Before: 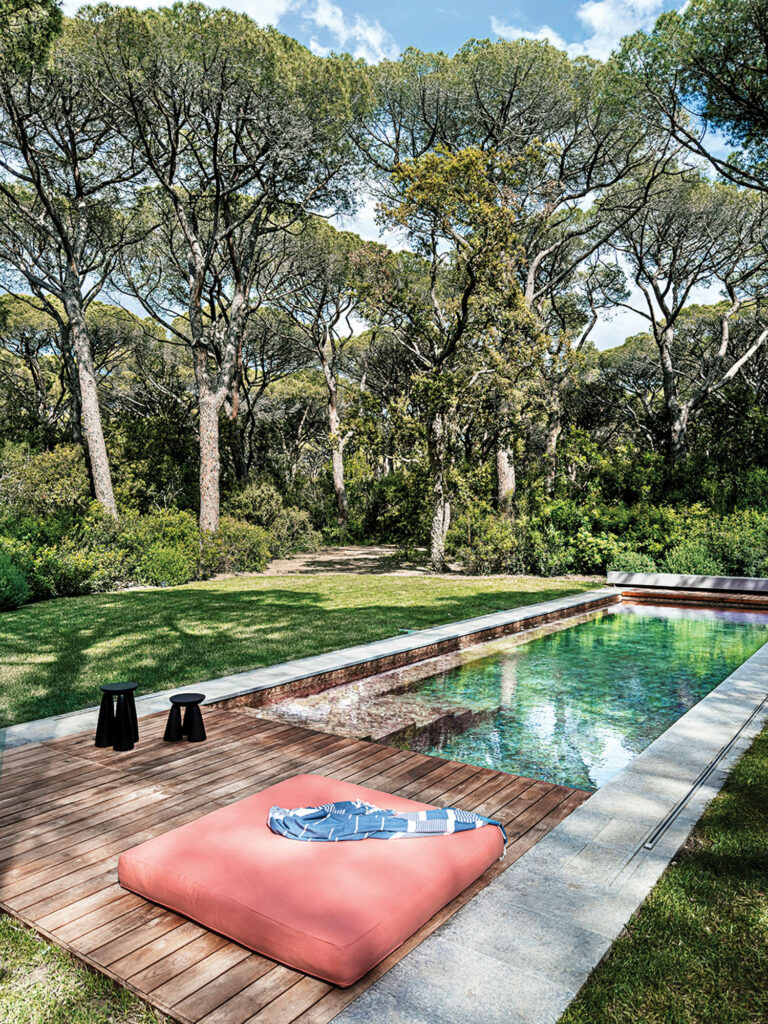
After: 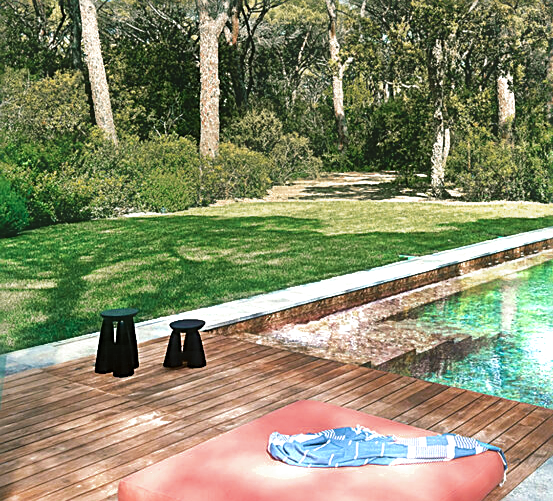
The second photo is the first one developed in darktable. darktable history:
levels: mode automatic, levels [0.012, 0.367, 0.697]
color balance rgb: shadows lift › luminance -7.71%, shadows lift › chroma 2.448%, shadows lift › hue 162.93°, perceptual saturation grading › global saturation 0.241%, perceptual brilliance grading › global brilliance 19.529%
contrast equalizer: octaves 7, y [[0.6 ×6], [0.55 ×6], [0 ×6], [0 ×6], [0 ×6]], mix -0.995
sharpen: on, module defaults
velvia: on, module defaults
color zones: curves: ch0 [(0.11, 0.396) (0.195, 0.36) (0.25, 0.5) (0.303, 0.412) (0.357, 0.544) (0.75, 0.5) (0.967, 0.328)]; ch1 [(0, 0.468) (0.112, 0.512) (0.202, 0.6) (0.25, 0.5) (0.307, 0.352) (0.357, 0.544) (0.75, 0.5) (0.963, 0.524)]
crop: top 36.552%, right 27.964%, bottom 14.487%
